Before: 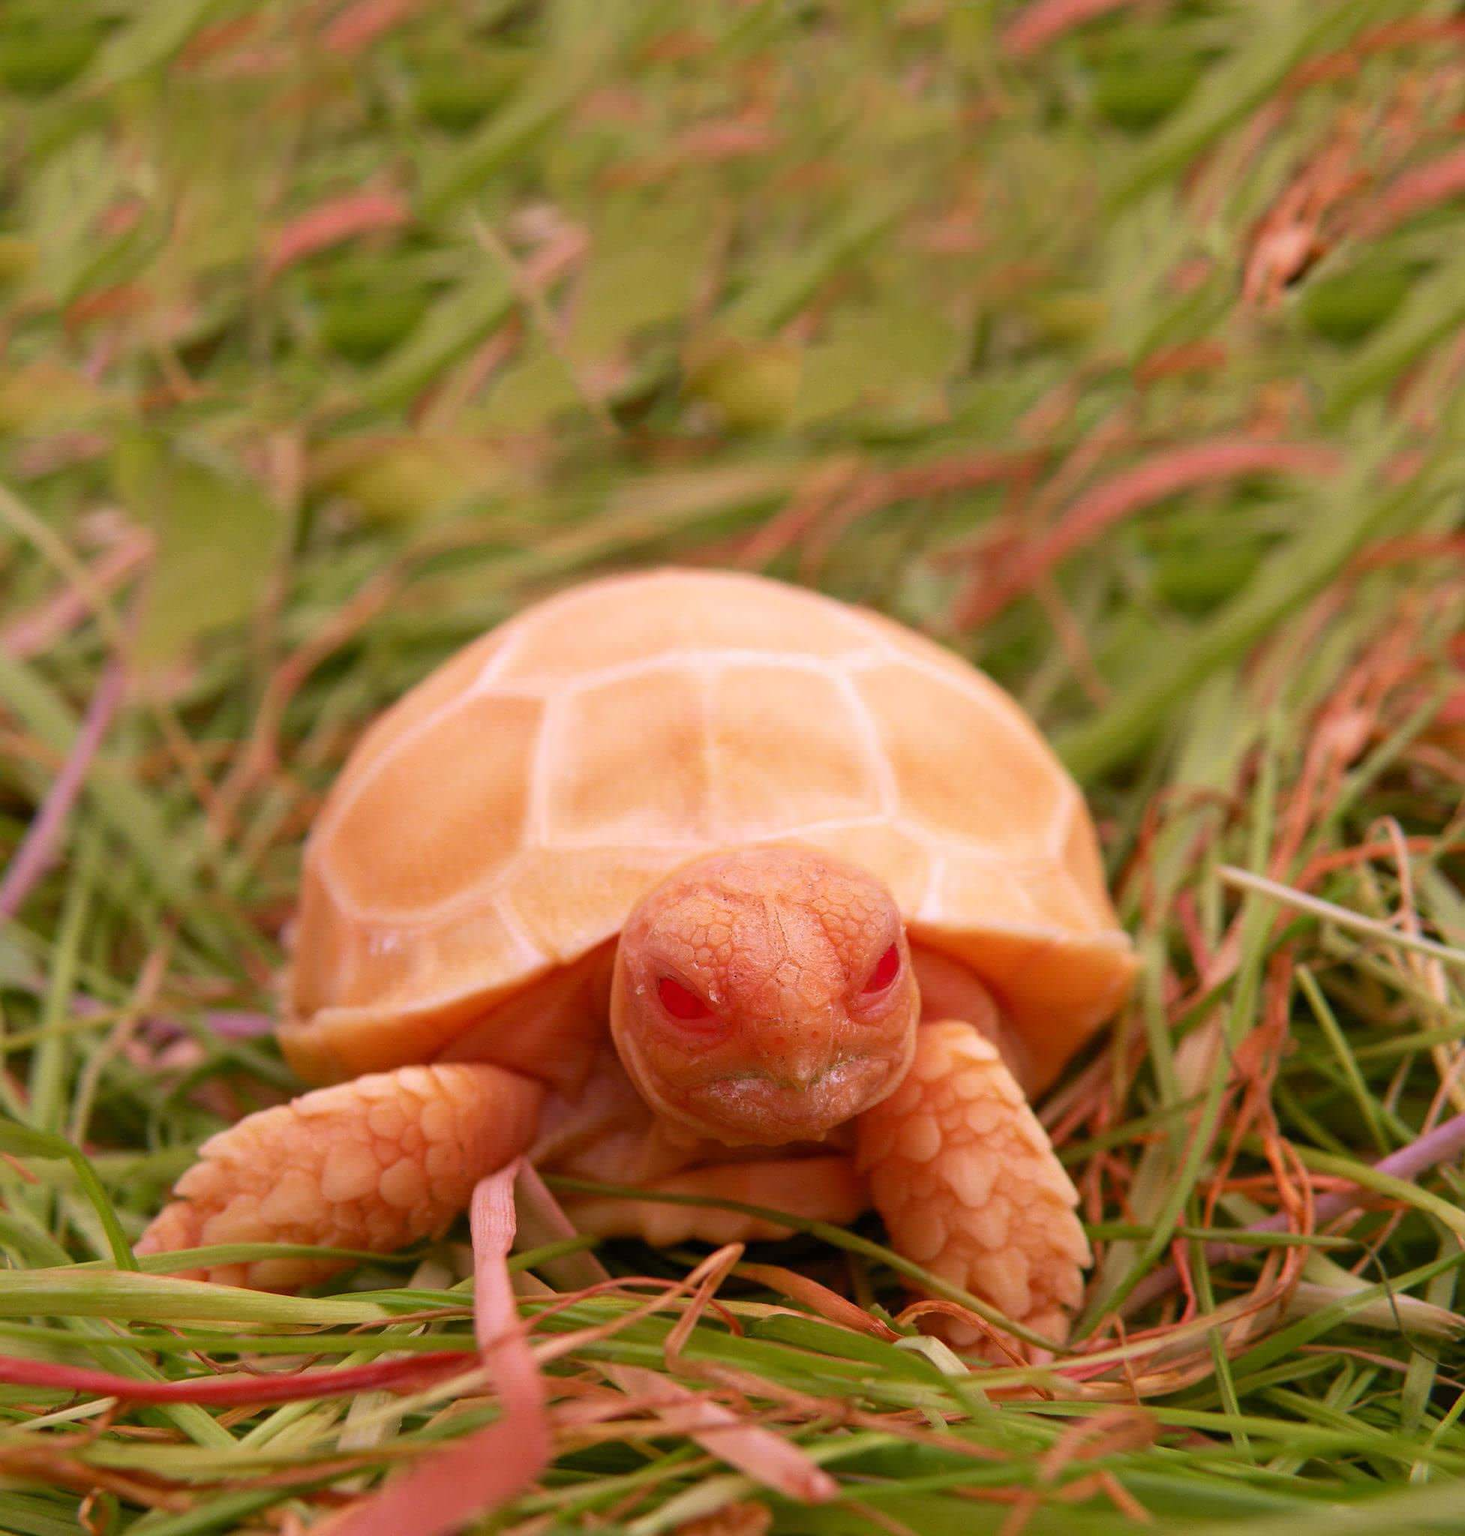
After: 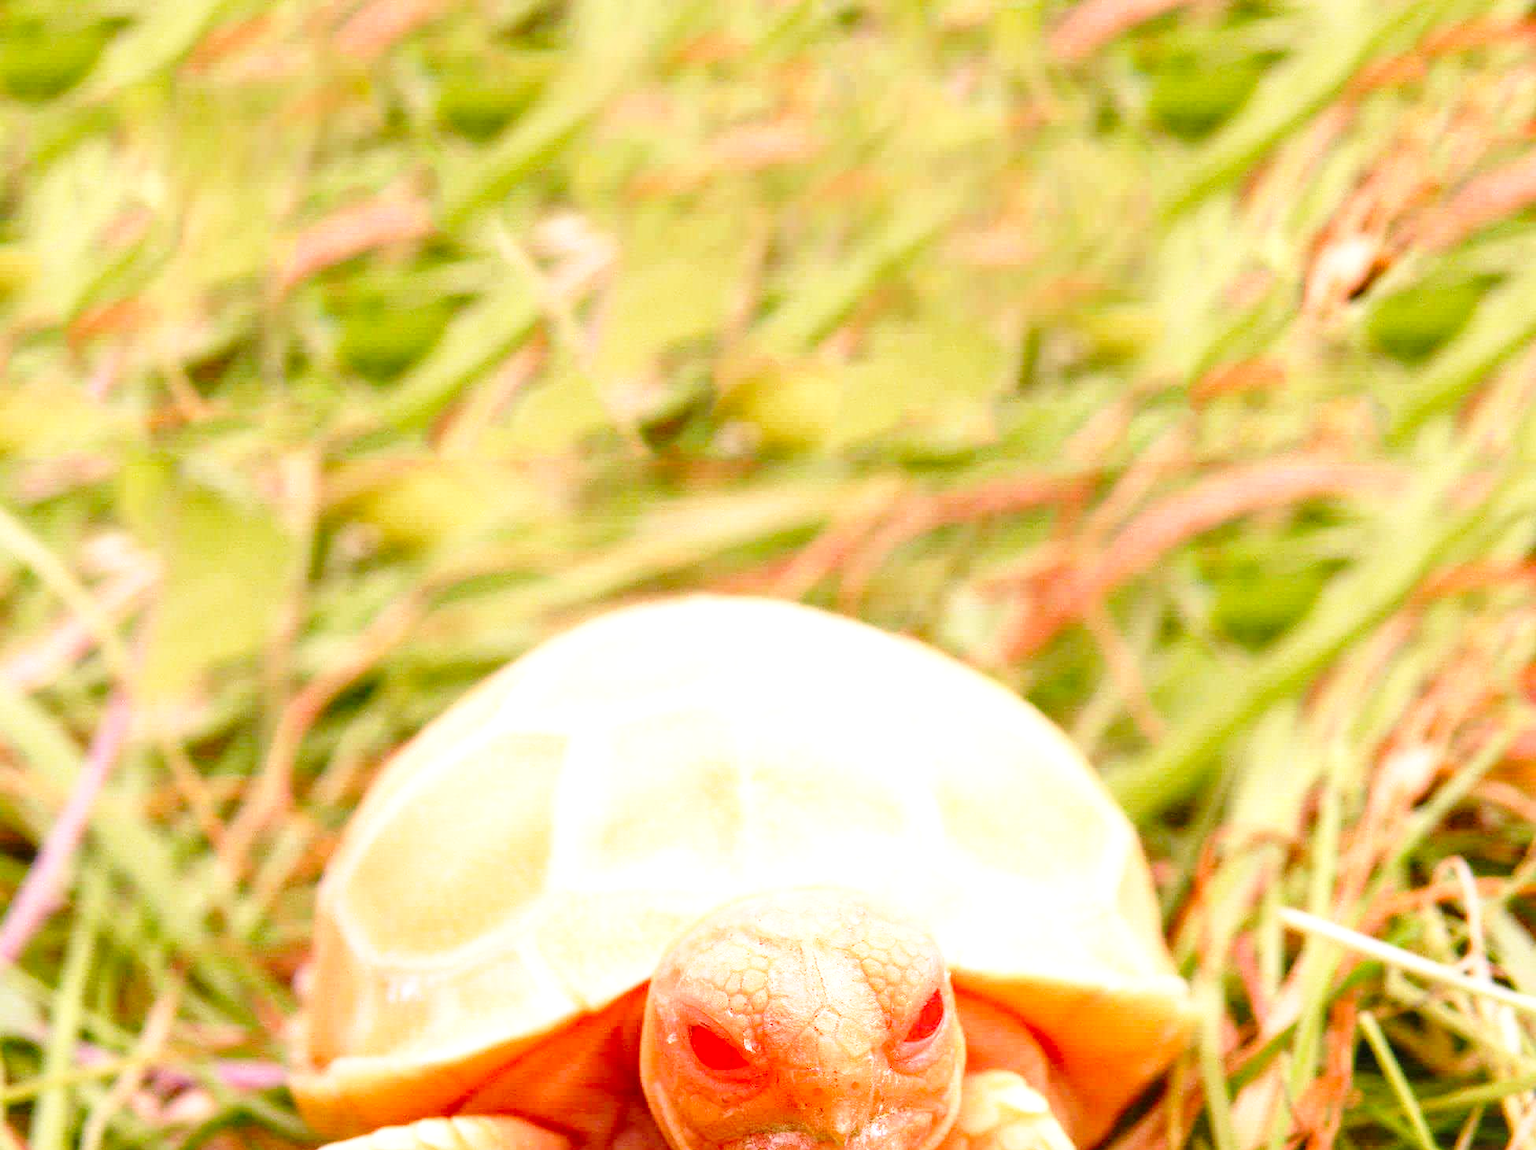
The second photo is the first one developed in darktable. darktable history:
local contrast: on, module defaults
exposure: black level correction 0, exposure 0.9 EV, compensate highlight preservation false
base curve: curves: ch0 [(0, 0) (0.028, 0.03) (0.121, 0.232) (0.46, 0.748) (0.859, 0.968) (1, 1)], preserve colors none
crop: bottom 28.576%
